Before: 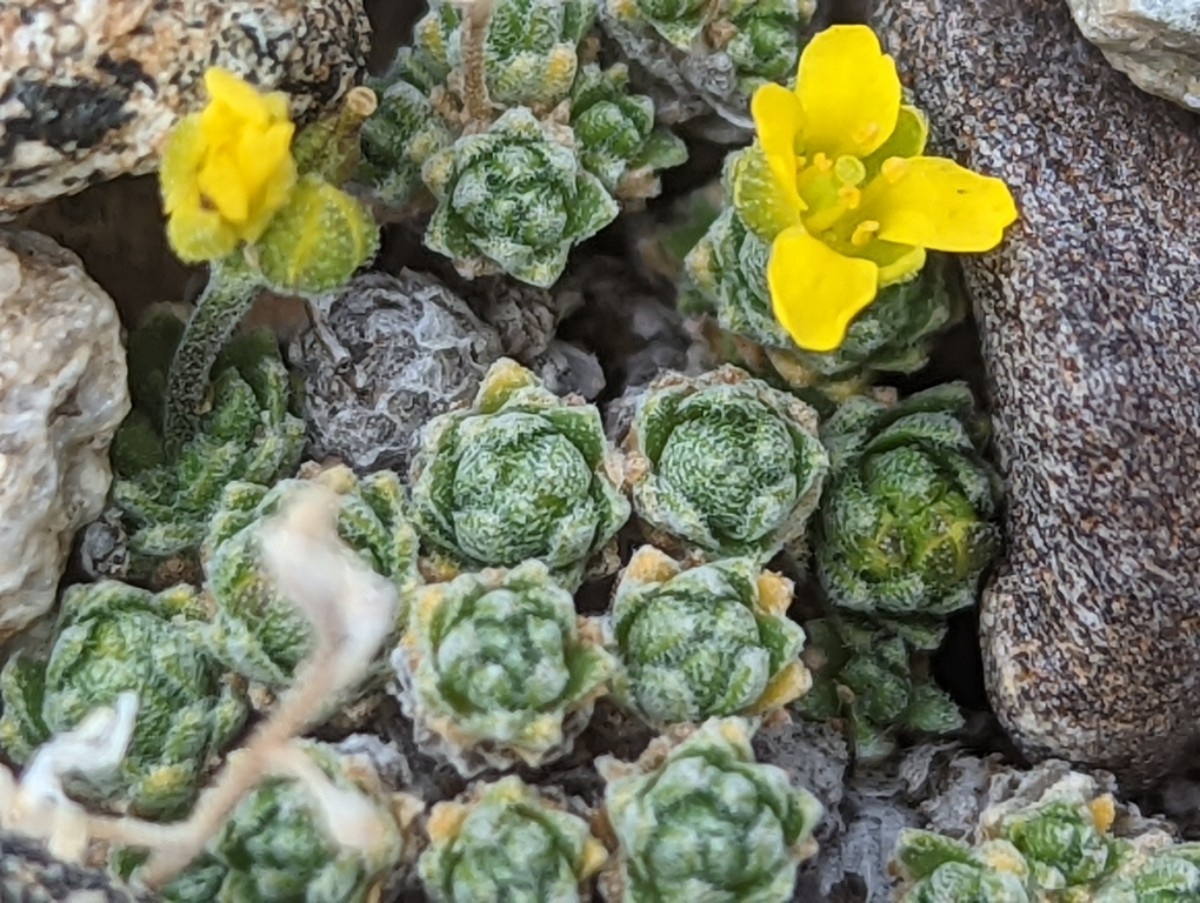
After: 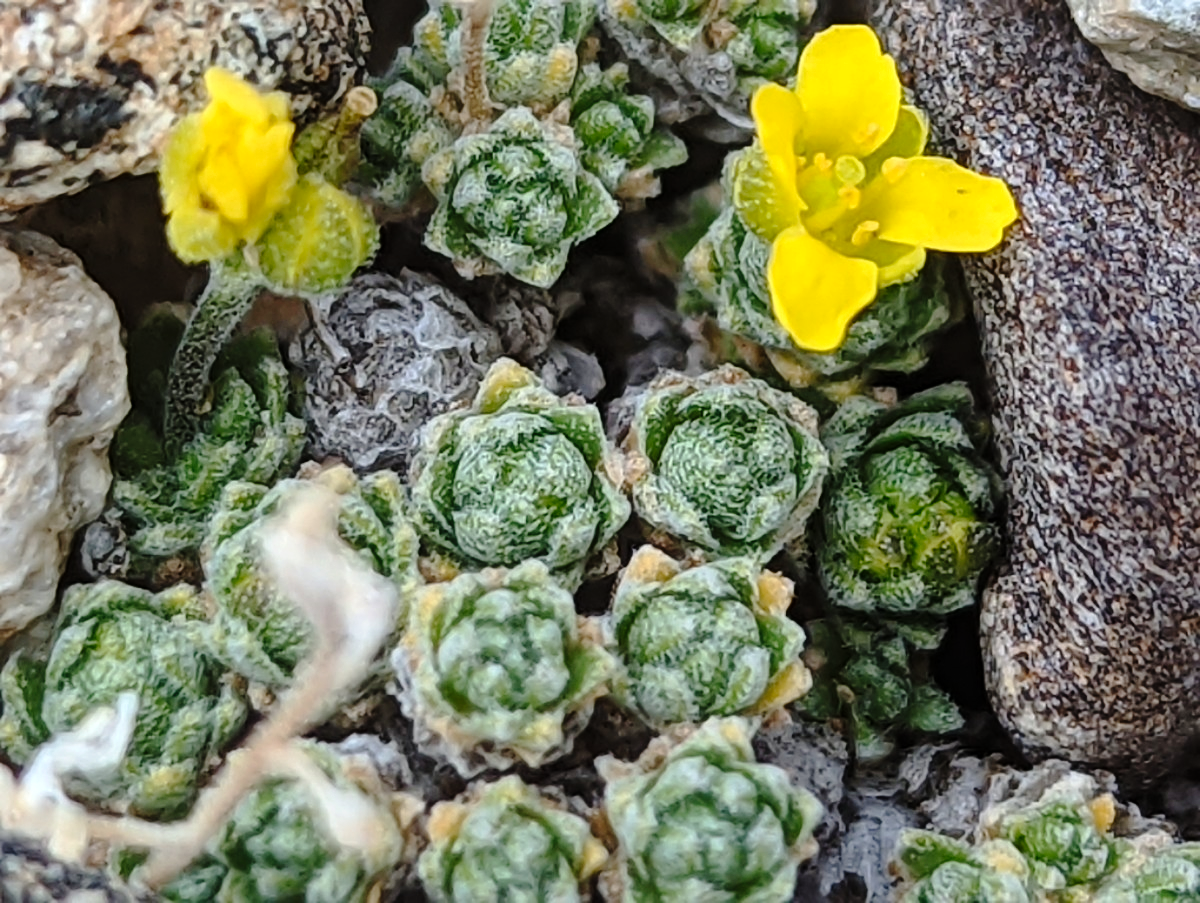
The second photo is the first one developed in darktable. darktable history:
exposure: exposure 0.297 EV, compensate highlight preservation false
sharpen: amount 0.205
tone curve: curves: ch0 [(0, 0) (0.181, 0.087) (0.498, 0.485) (0.78, 0.742) (0.993, 0.954)]; ch1 [(0, 0) (0.311, 0.149) (0.395, 0.349) (0.488, 0.477) (0.612, 0.641) (1, 1)]; ch2 [(0, 0) (0.5, 0.5) (0.638, 0.667) (1, 1)], preserve colors none
